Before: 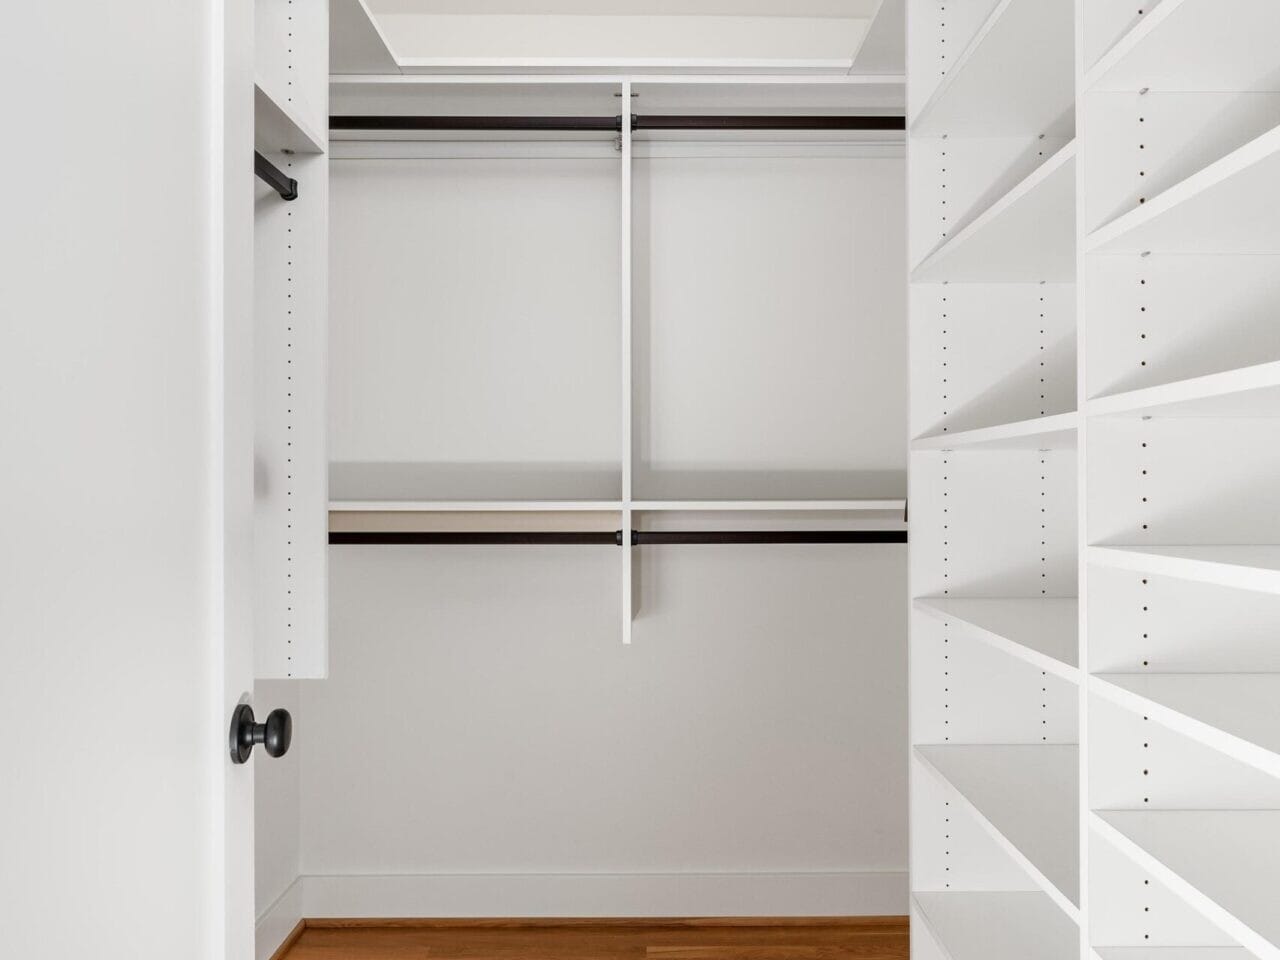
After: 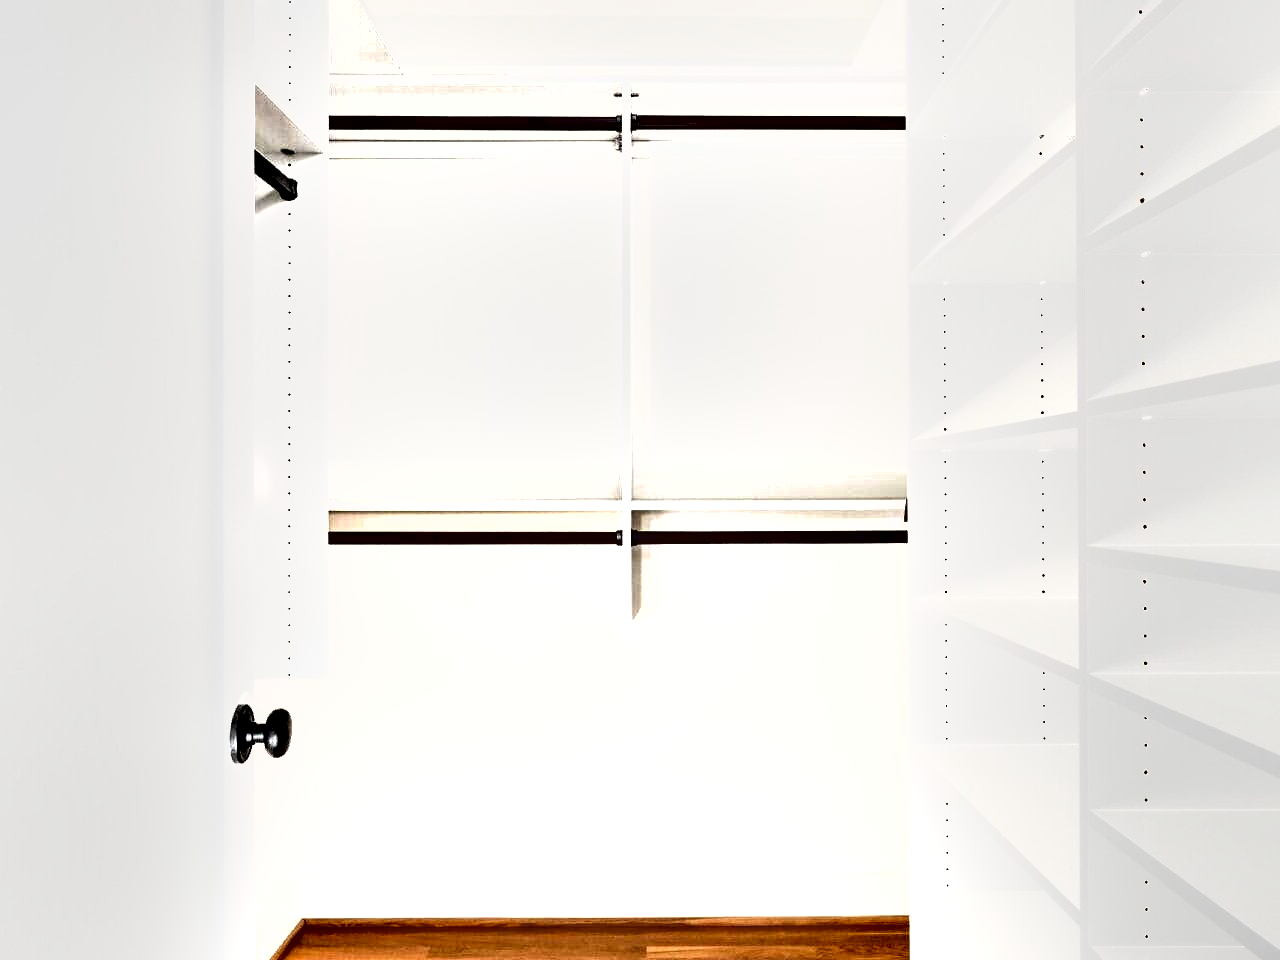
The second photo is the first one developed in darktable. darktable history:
exposure: black level correction 0, exposure 1.9 EV, compensate highlight preservation false
contrast equalizer: y [[0.586, 0.584, 0.576, 0.565, 0.552, 0.539], [0.5 ×6], [0.97, 0.959, 0.919, 0.859, 0.789, 0.717], [0 ×6], [0 ×6]]
shadows and highlights: shadows 49, highlights -41, soften with gaussian
